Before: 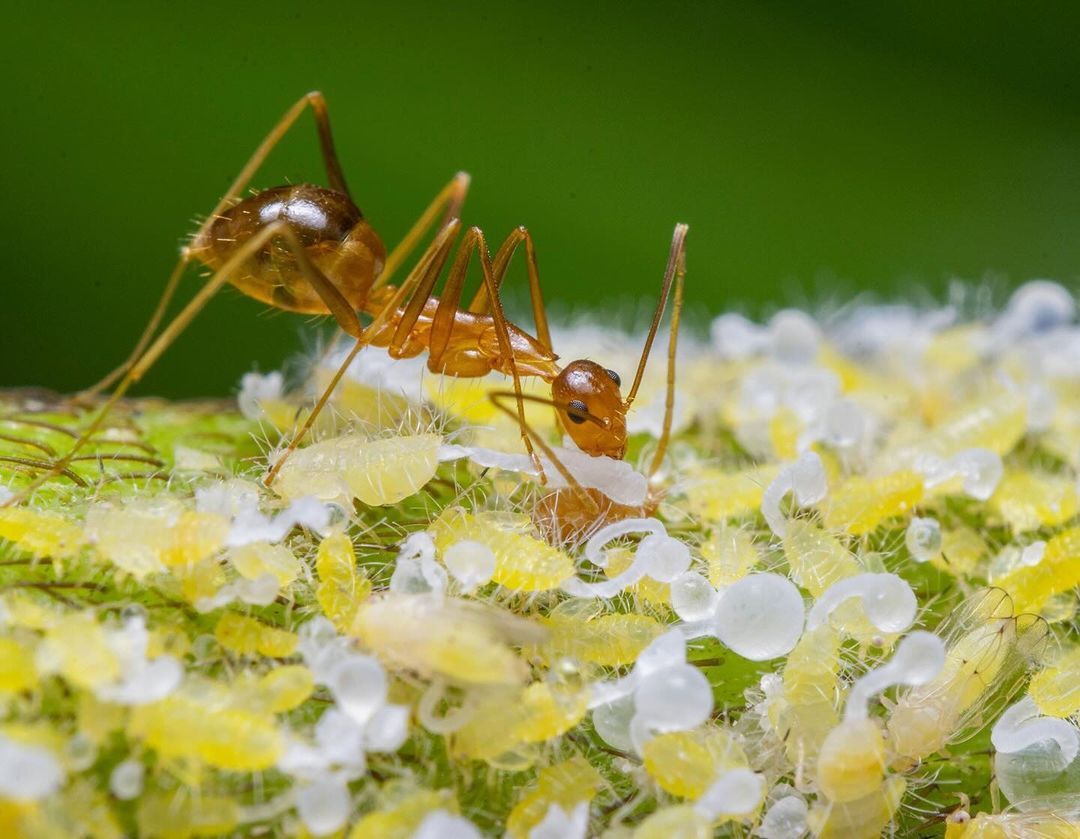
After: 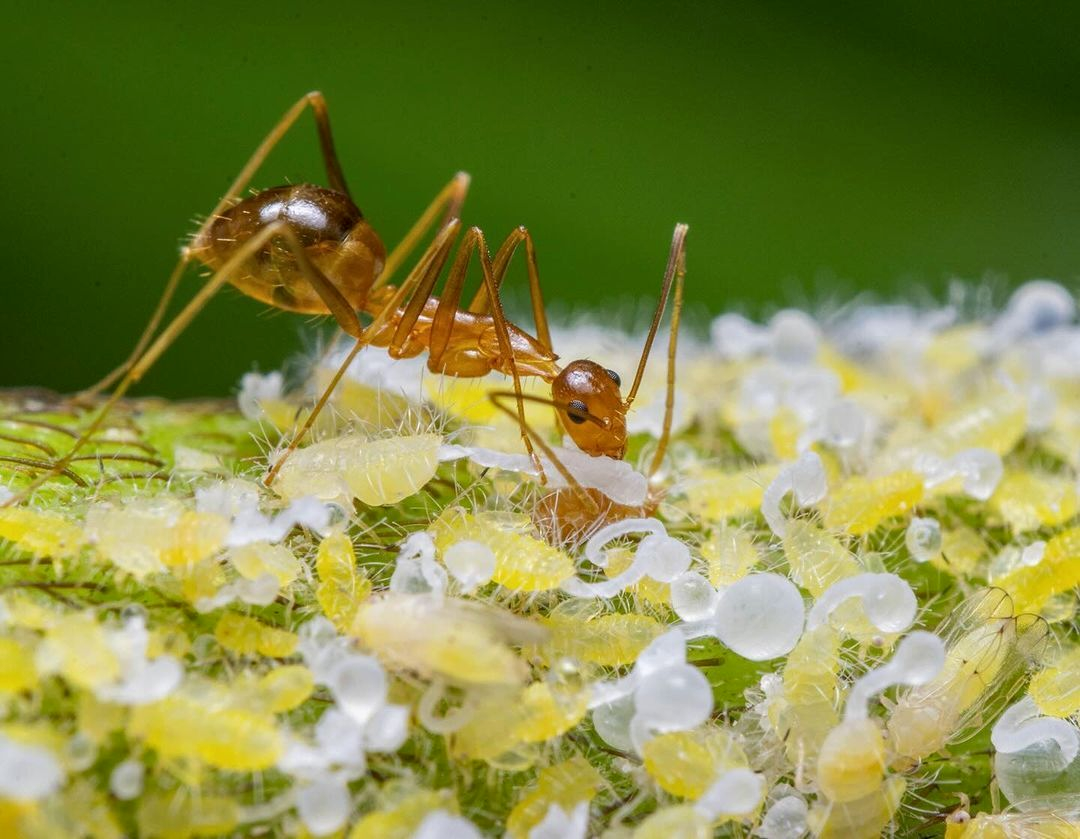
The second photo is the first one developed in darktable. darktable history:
exposure: exposure -0.055 EV, compensate highlight preservation false
tone equalizer: on, module defaults
local contrast: highlights 101%, shadows 102%, detail 119%, midtone range 0.2
